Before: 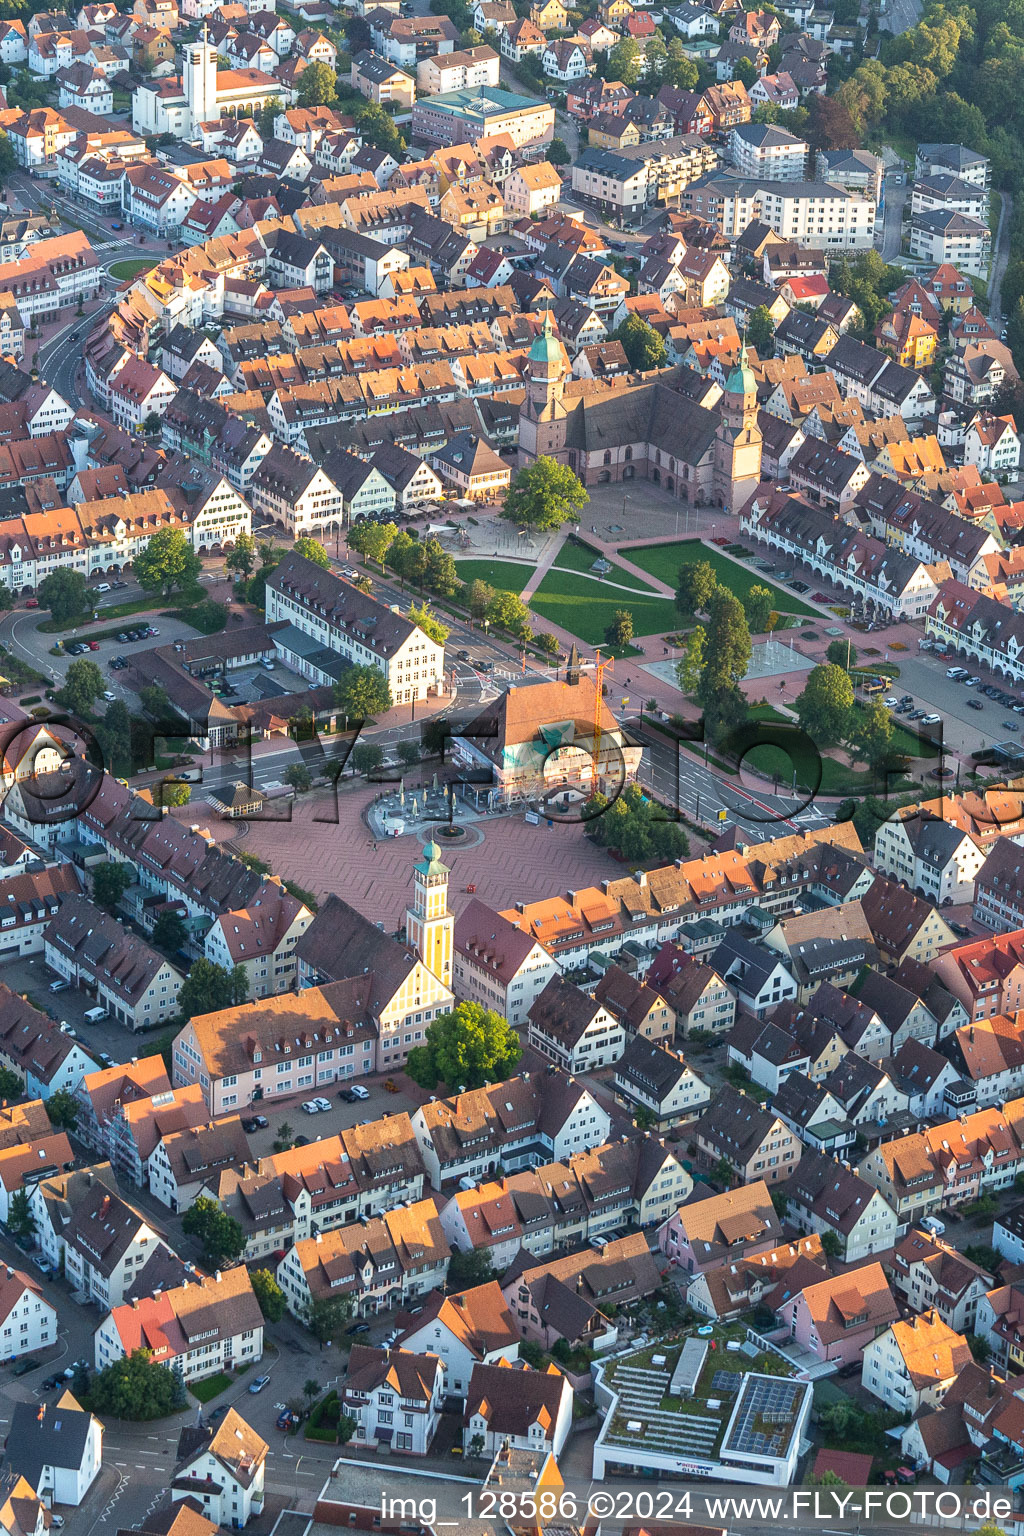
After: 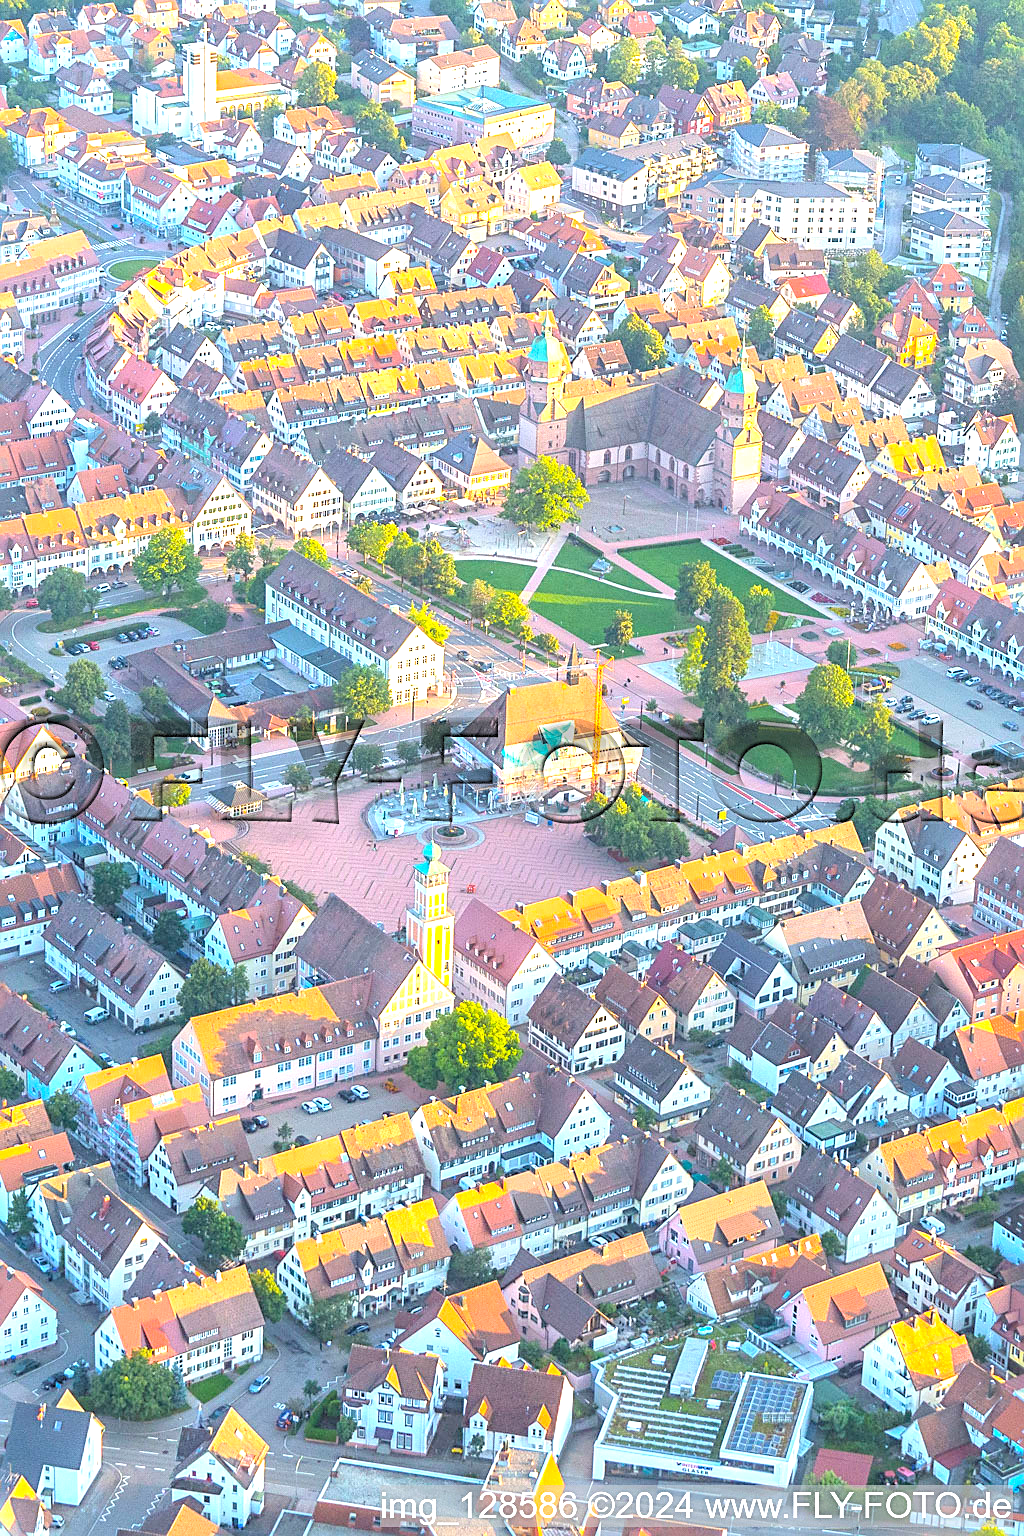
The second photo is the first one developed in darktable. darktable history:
sharpen: on, module defaults
exposure: black level correction 0, exposure 1.1 EV, compensate exposure bias true, compensate highlight preservation false
contrast brightness saturation: brightness 0.28
color balance rgb: perceptual saturation grading › global saturation 25%, global vibrance 20%
